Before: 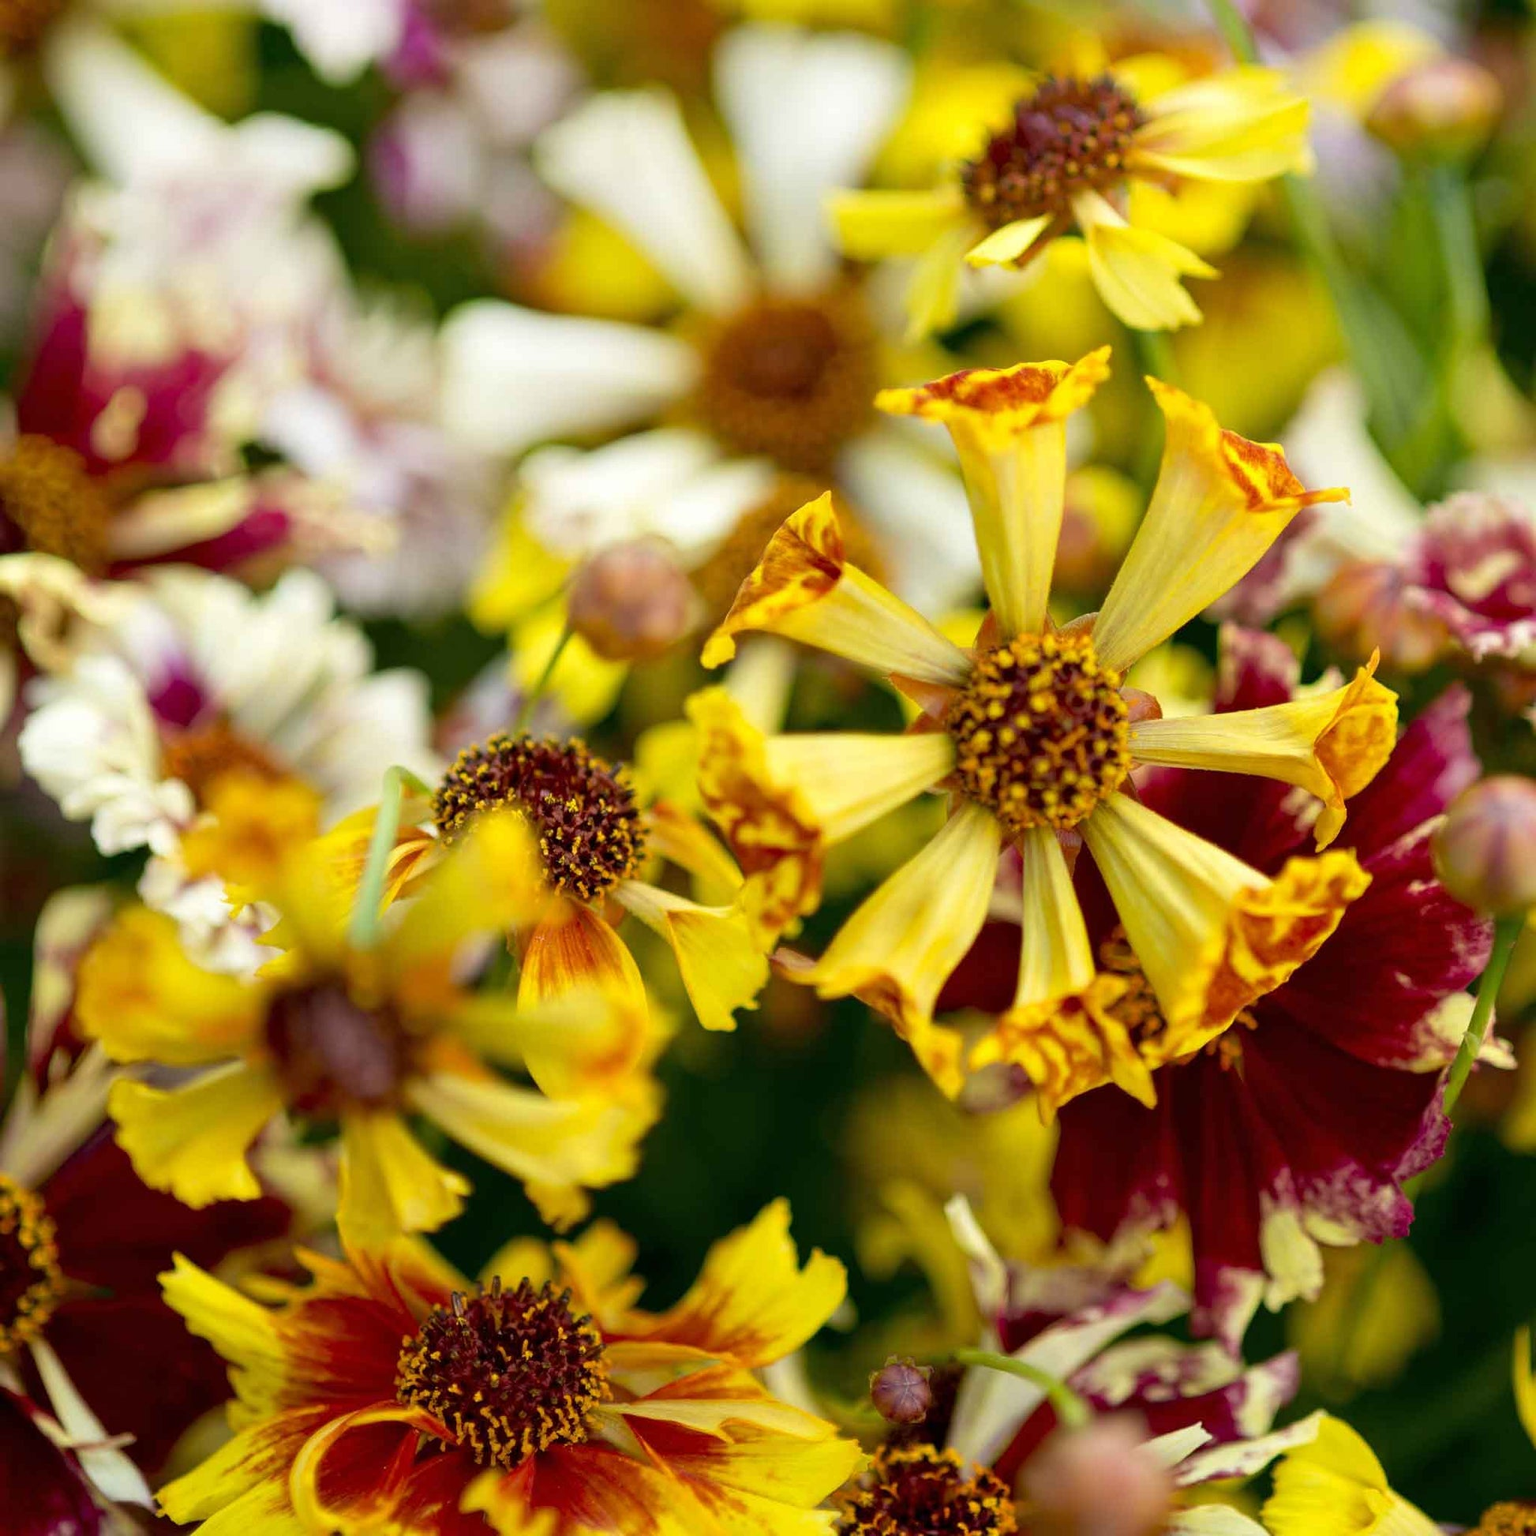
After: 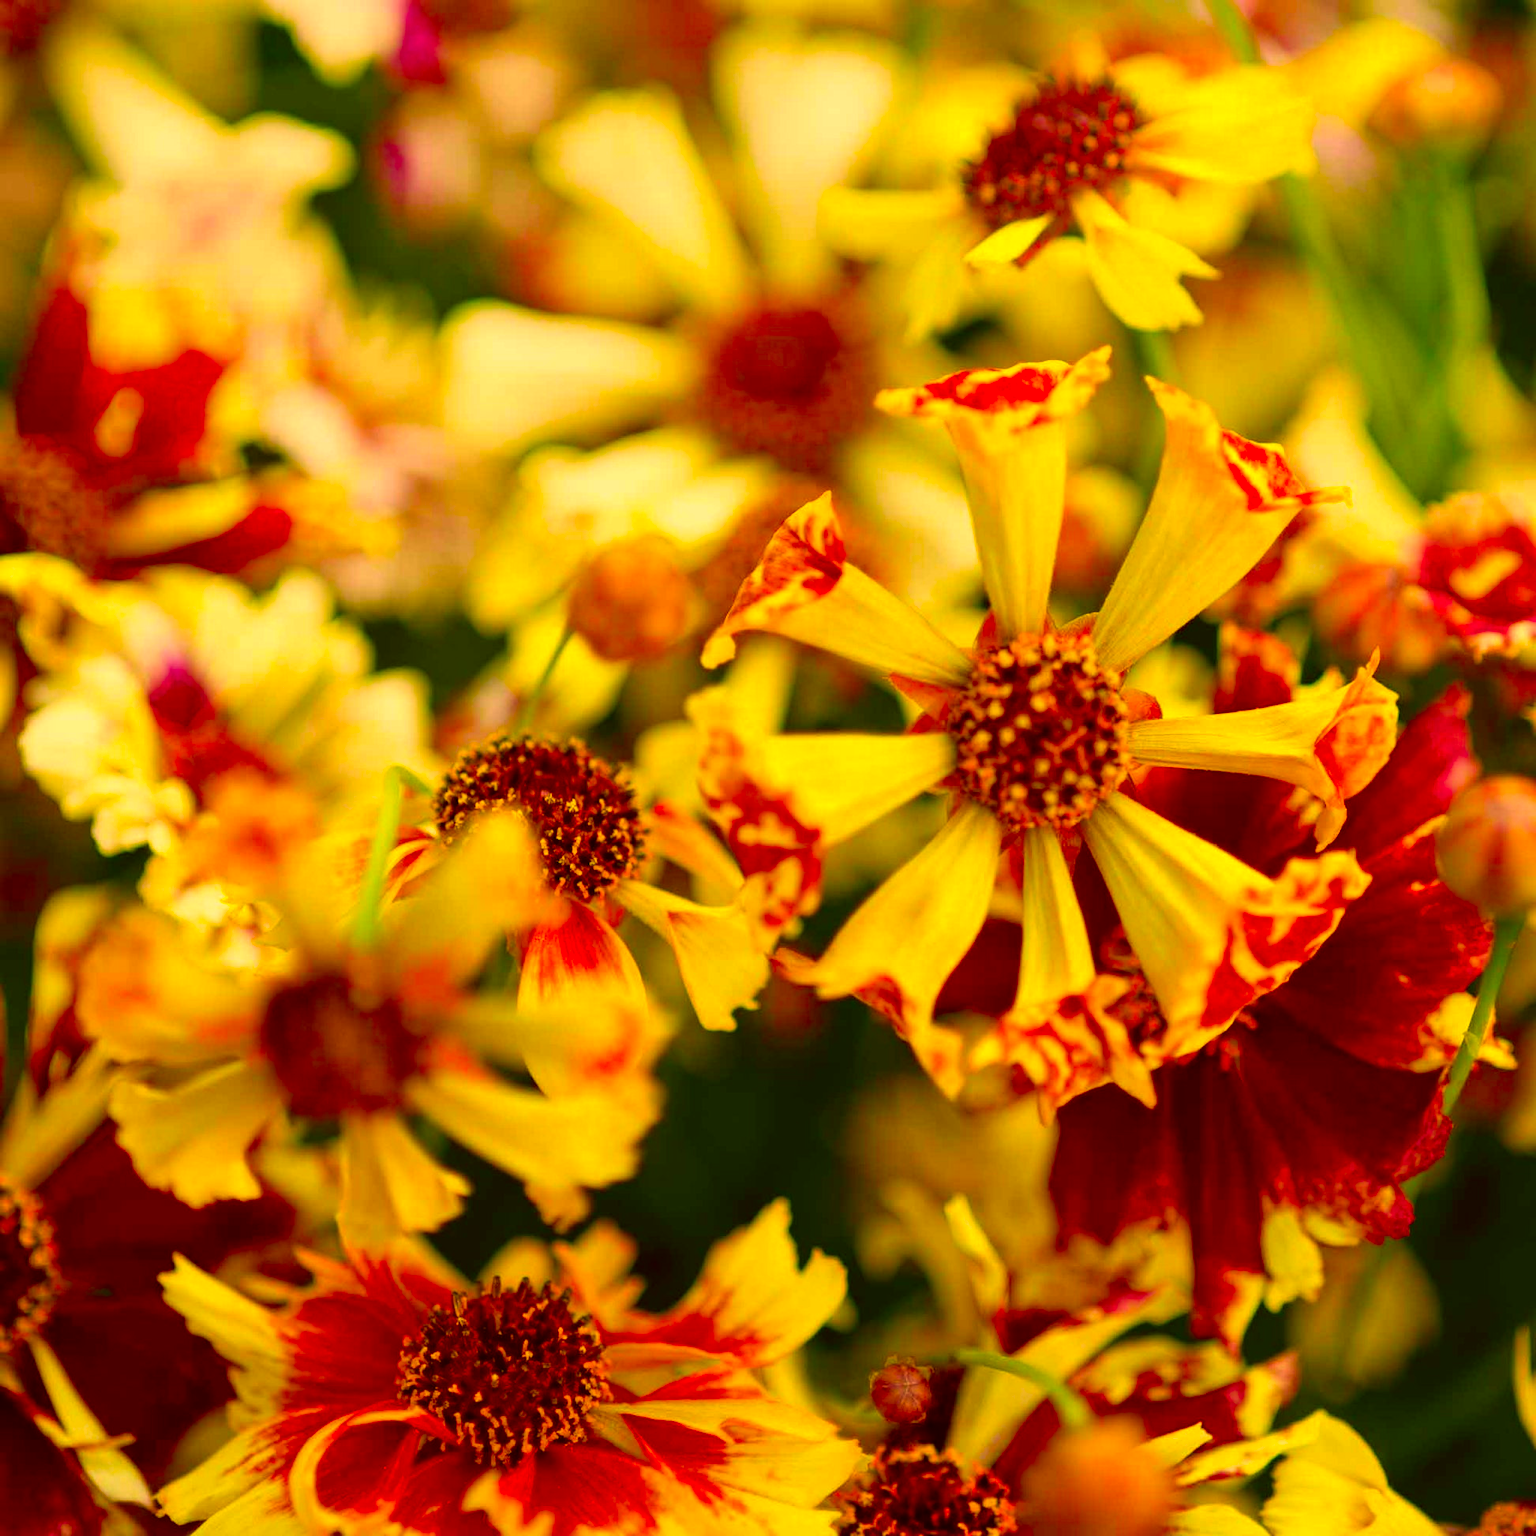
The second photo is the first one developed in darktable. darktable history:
color correction: highlights a* 10.65, highlights b* 30.26, shadows a* 2.89, shadows b* 17.78, saturation 1.75
